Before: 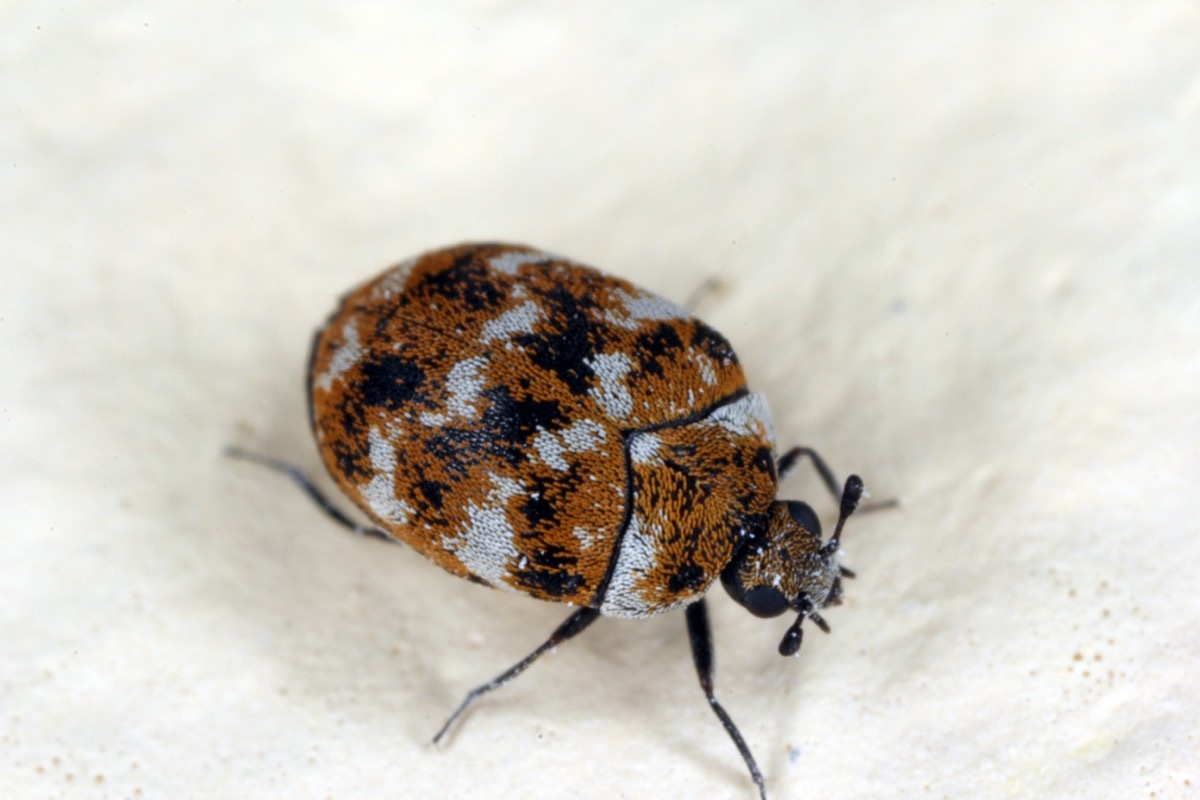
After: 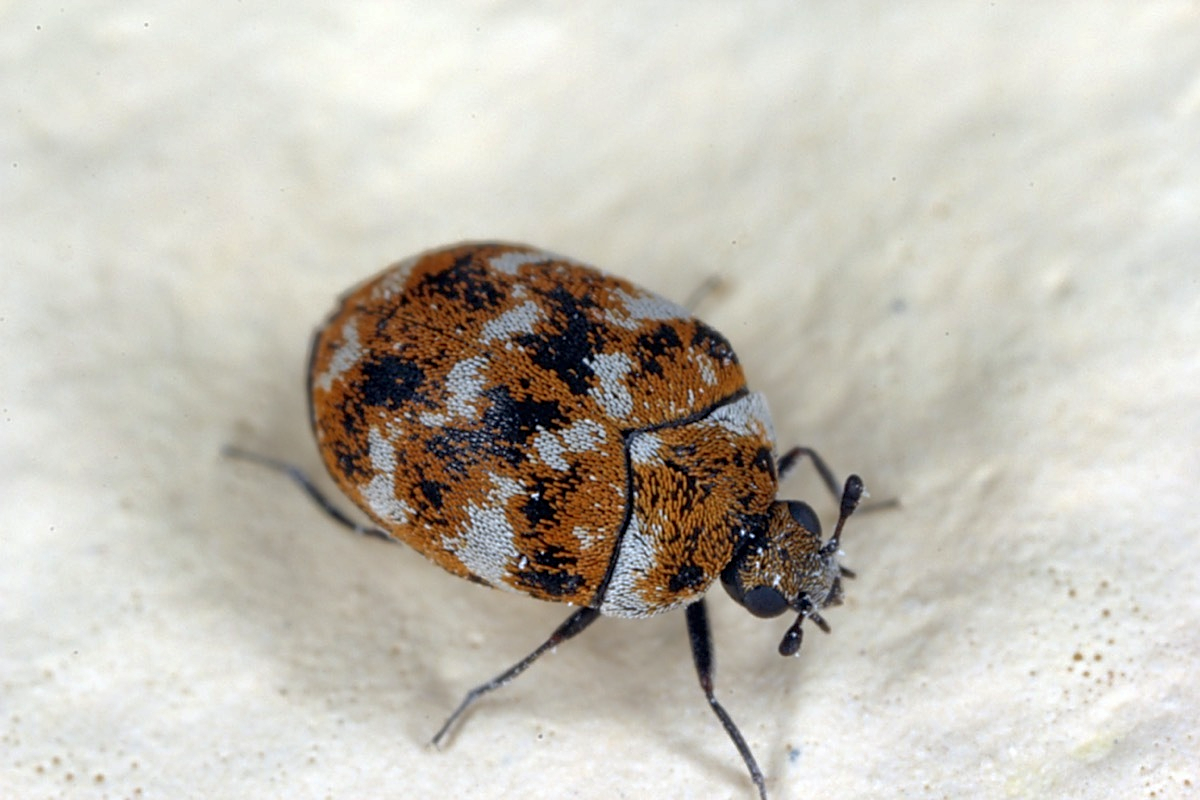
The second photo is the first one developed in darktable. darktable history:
color zones: curves: ch0 [(0, 0.5) (0.143, 0.5) (0.286, 0.5) (0.429, 0.5) (0.571, 0.5) (0.714, 0.476) (0.857, 0.5) (1, 0.5)]; ch2 [(0, 0.5) (0.143, 0.5) (0.286, 0.5) (0.429, 0.5) (0.571, 0.5) (0.714, 0.487) (0.857, 0.5) (1, 0.5)]
shadows and highlights: on, module defaults
sharpen: on, module defaults
